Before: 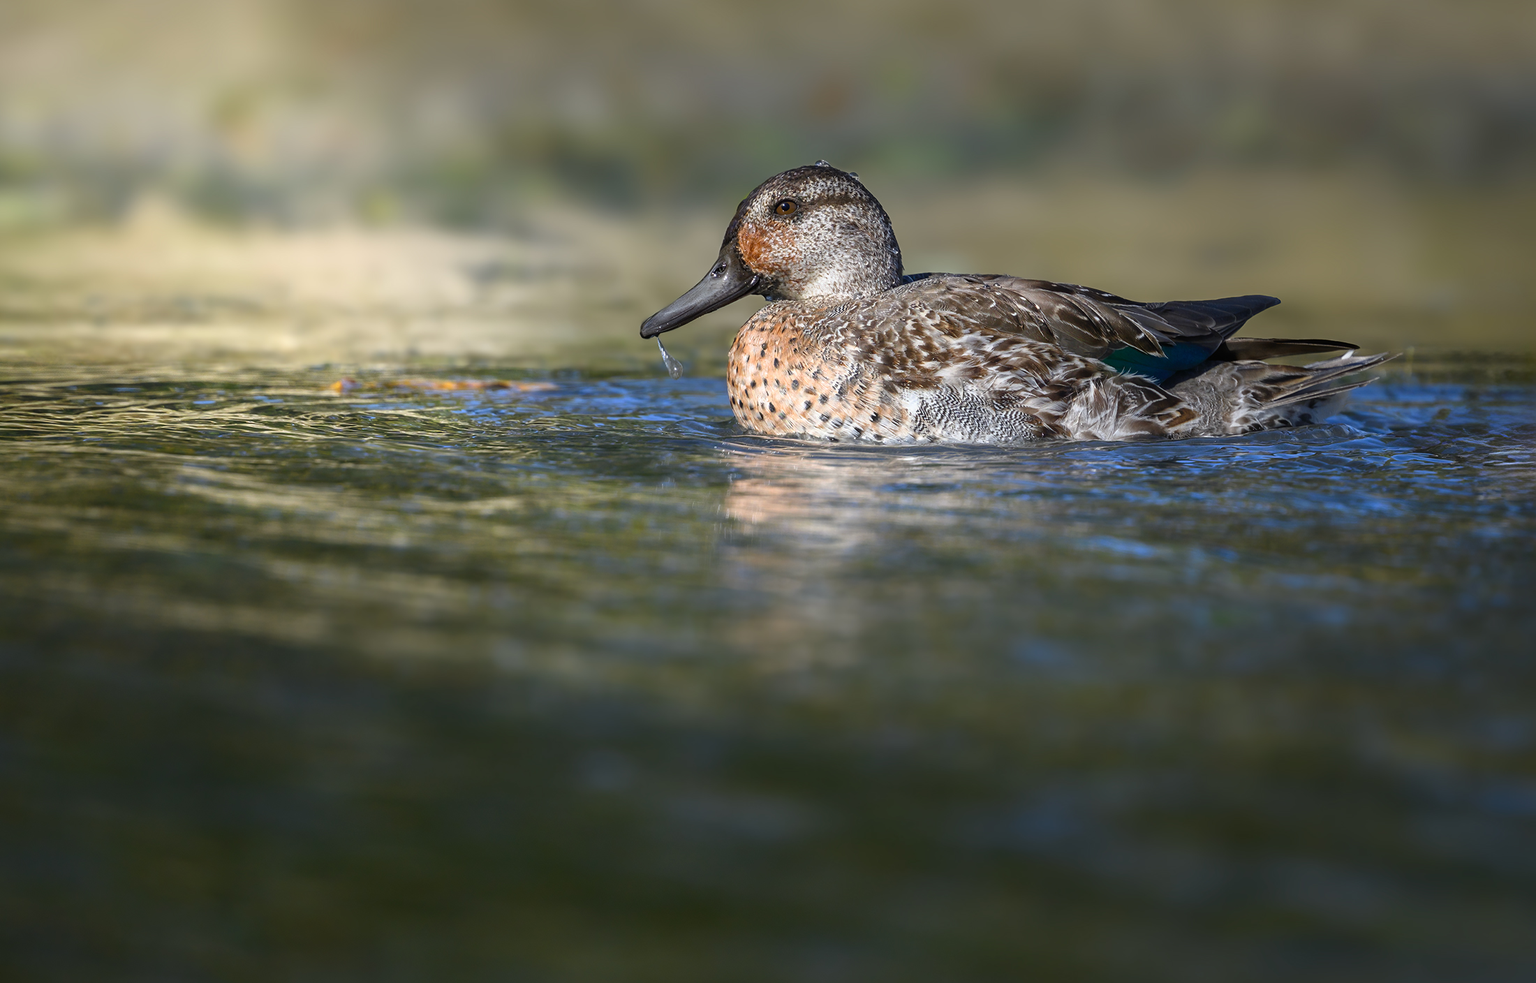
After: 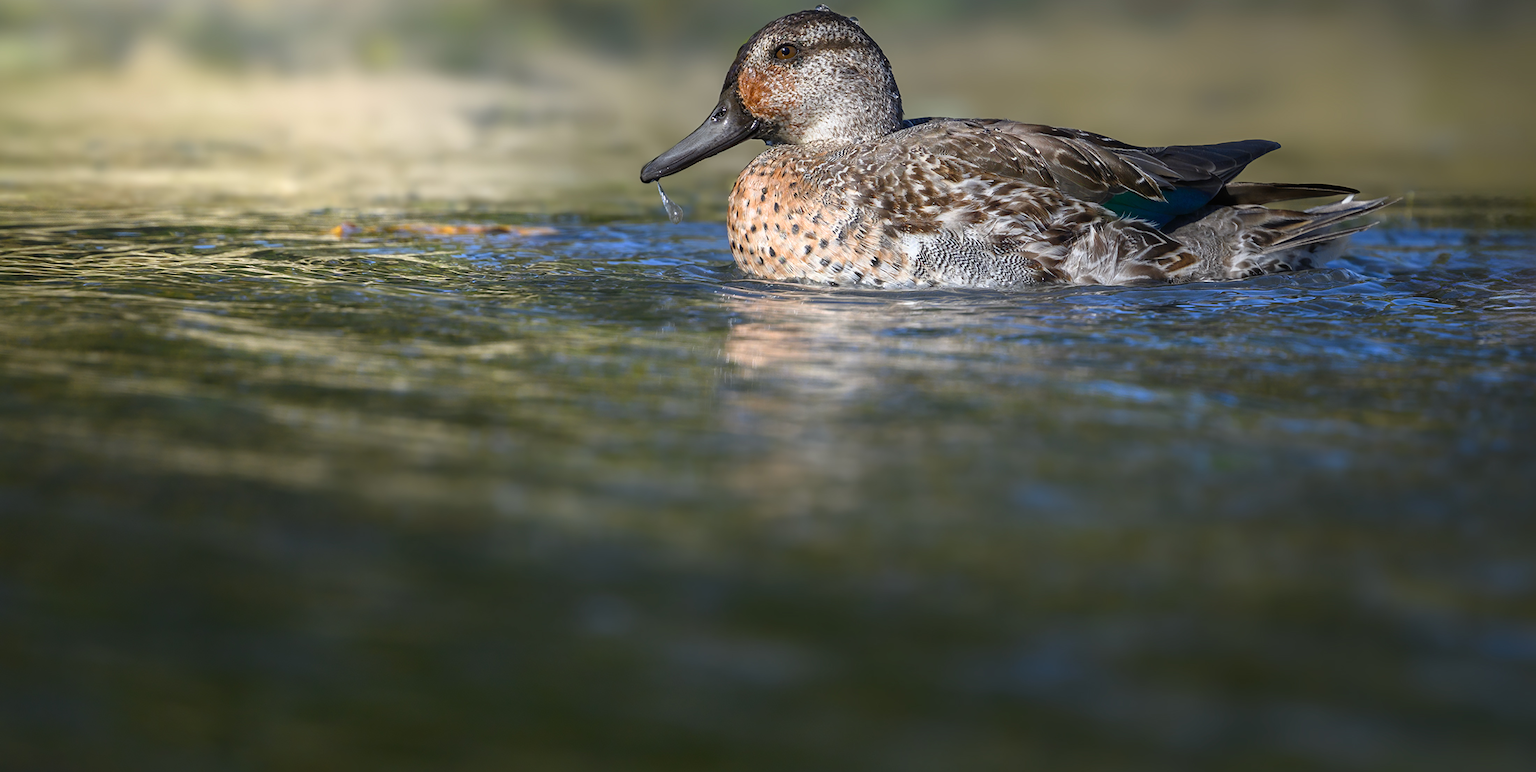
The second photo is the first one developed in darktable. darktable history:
crop and rotate: top 15.879%, bottom 5.432%
